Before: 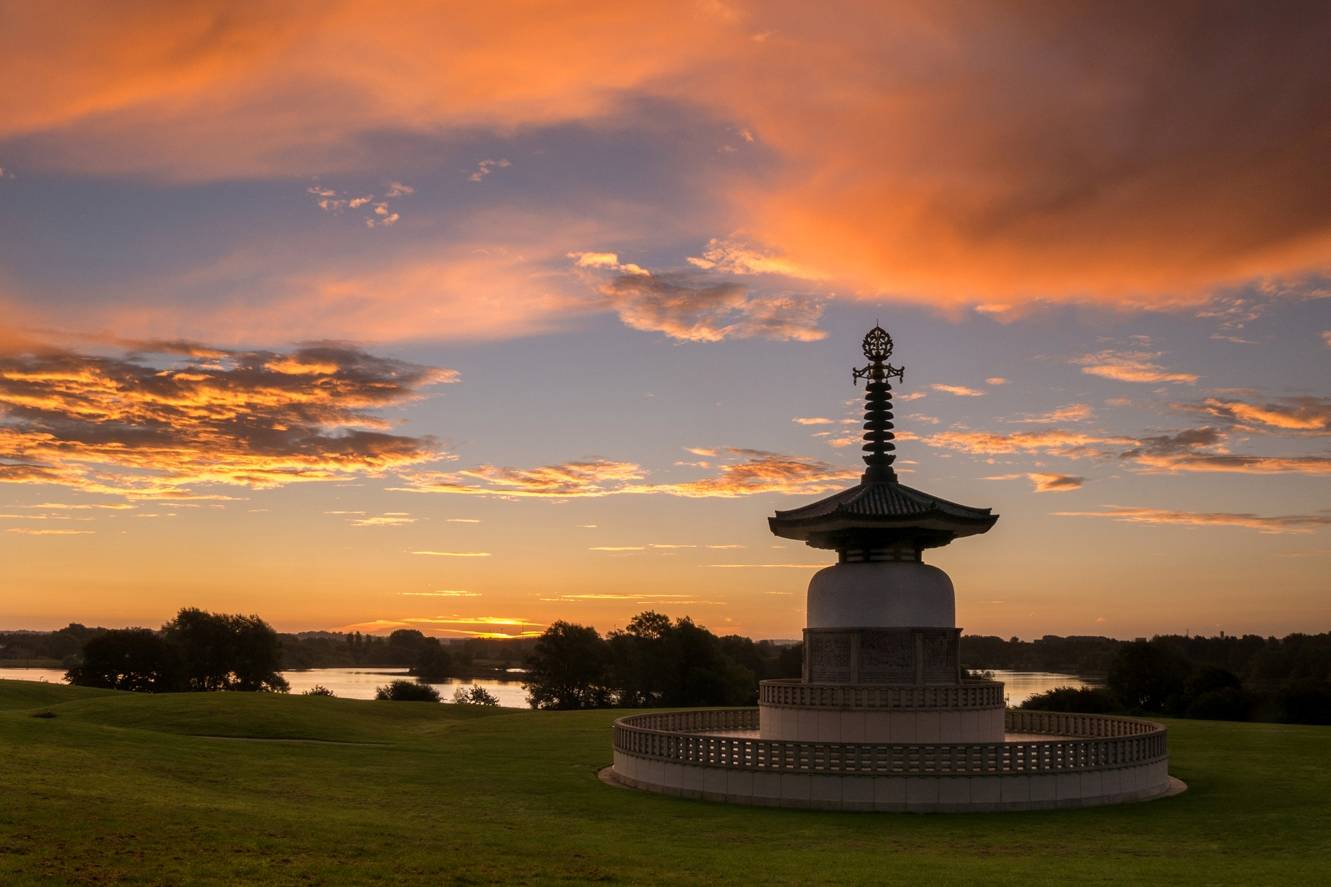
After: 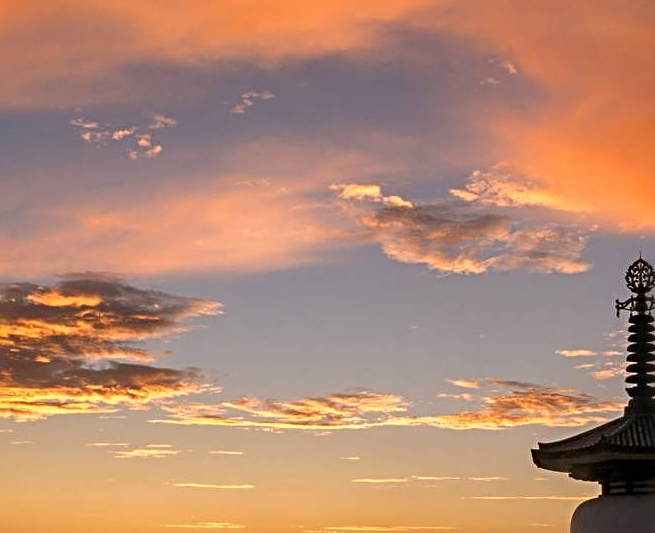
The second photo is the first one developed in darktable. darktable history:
sharpen: radius 4
crop: left 17.835%, top 7.675%, right 32.881%, bottom 32.213%
